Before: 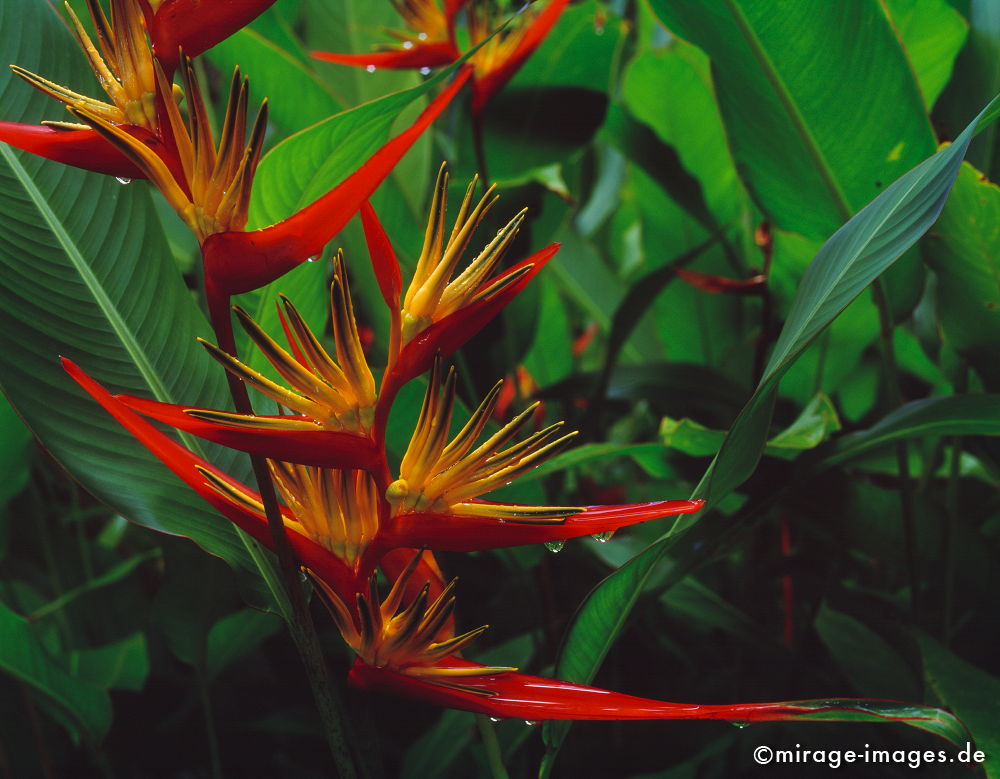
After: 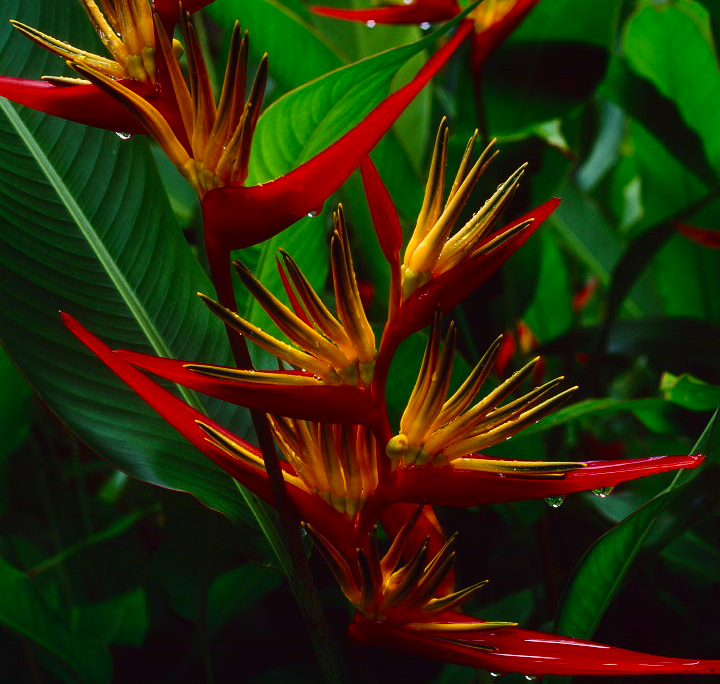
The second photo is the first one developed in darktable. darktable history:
crop: top 5.803%, right 27.864%, bottom 5.804%
contrast brightness saturation: contrast 0.2, brightness -0.11, saturation 0.1
